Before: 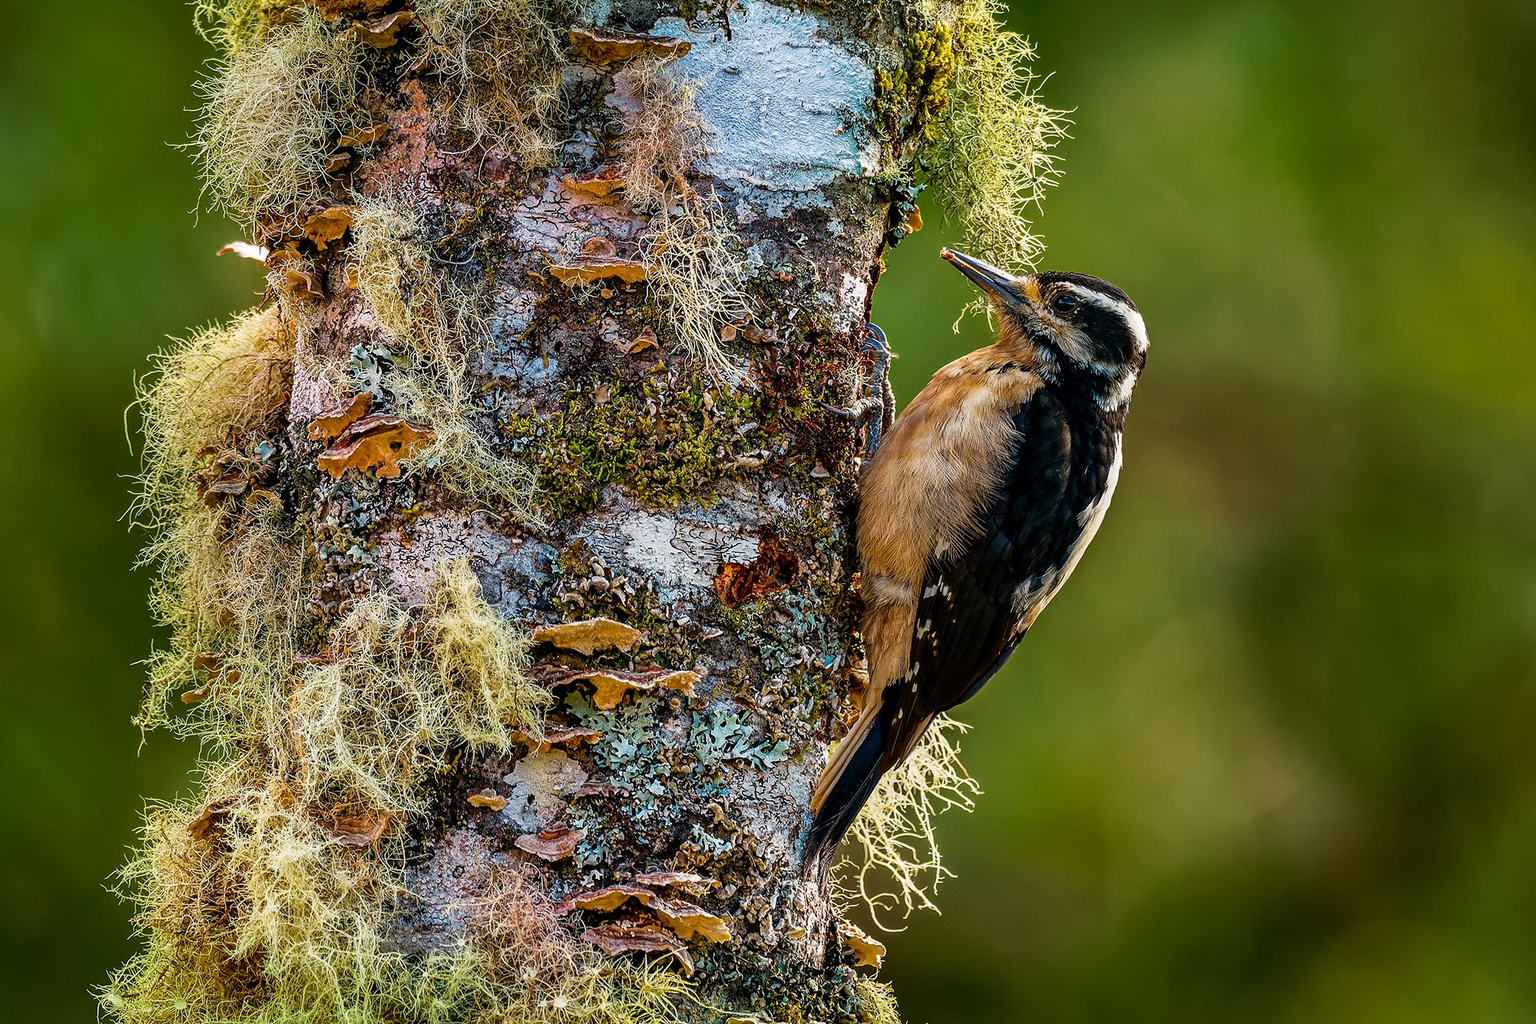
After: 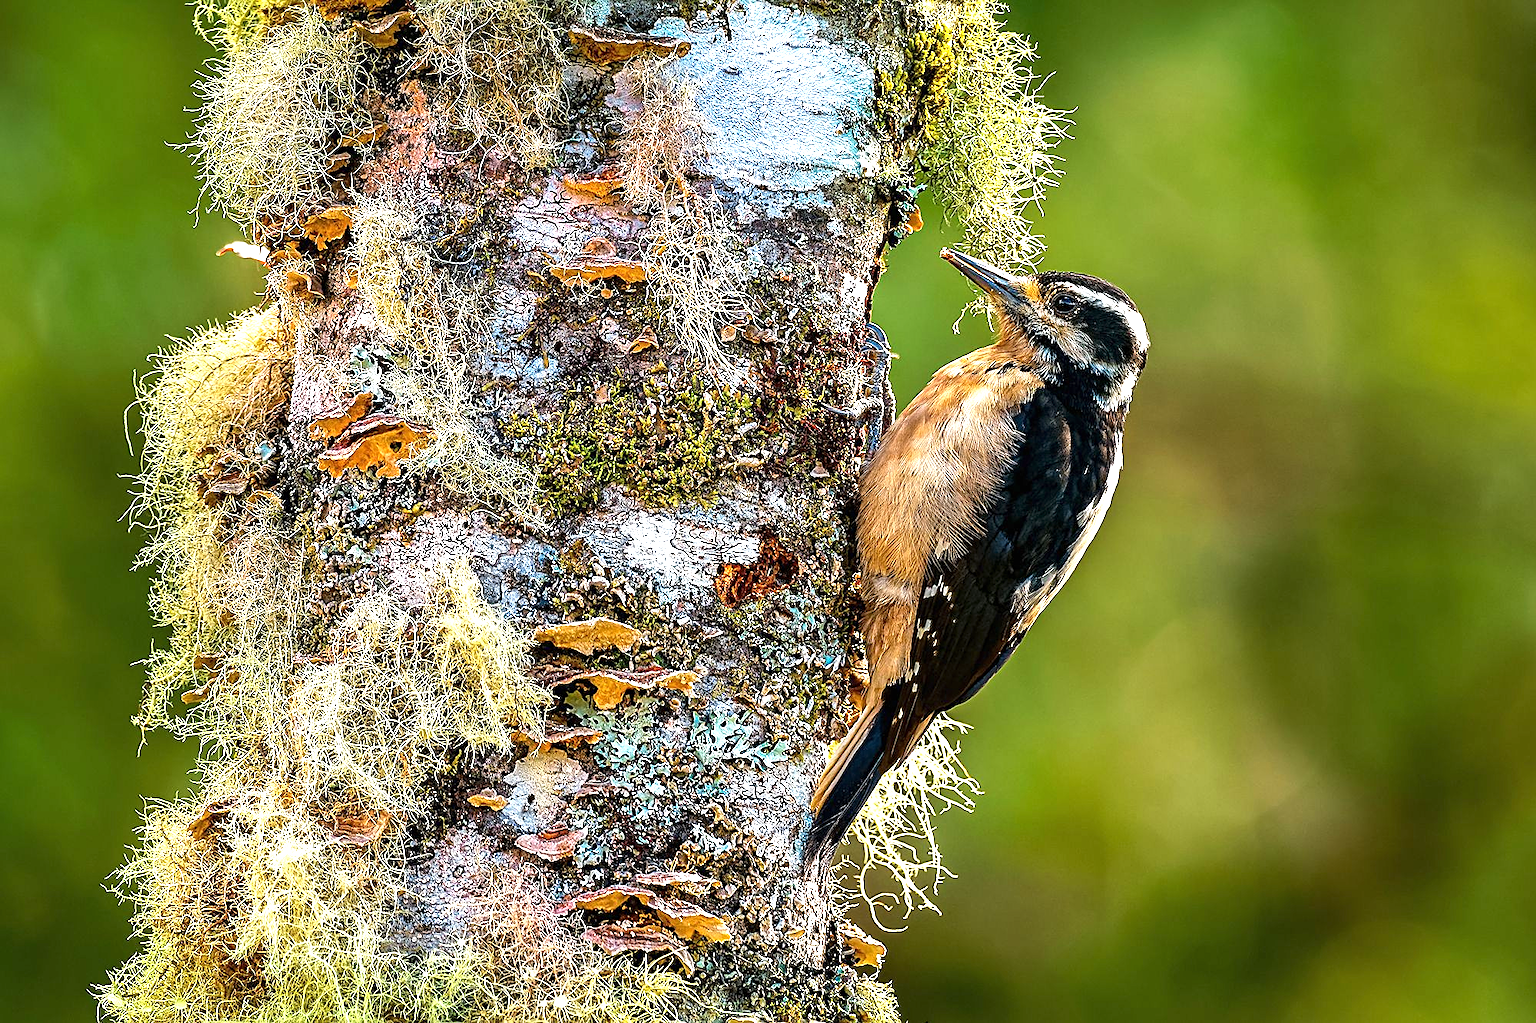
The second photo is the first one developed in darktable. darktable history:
sharpen: on, module defaults
exposure: black level correction 0, exposure 1.102 EV, compensate exposure bias true, compensate highlight preservation false
